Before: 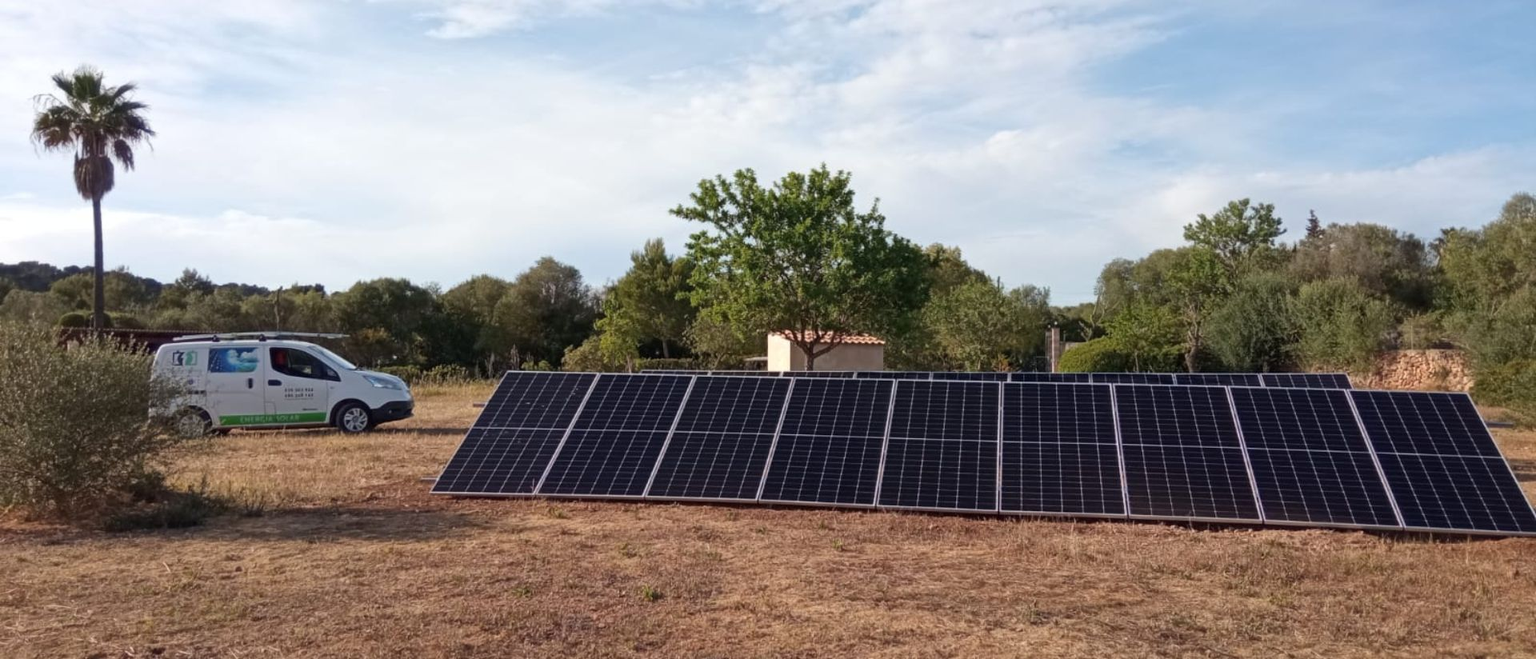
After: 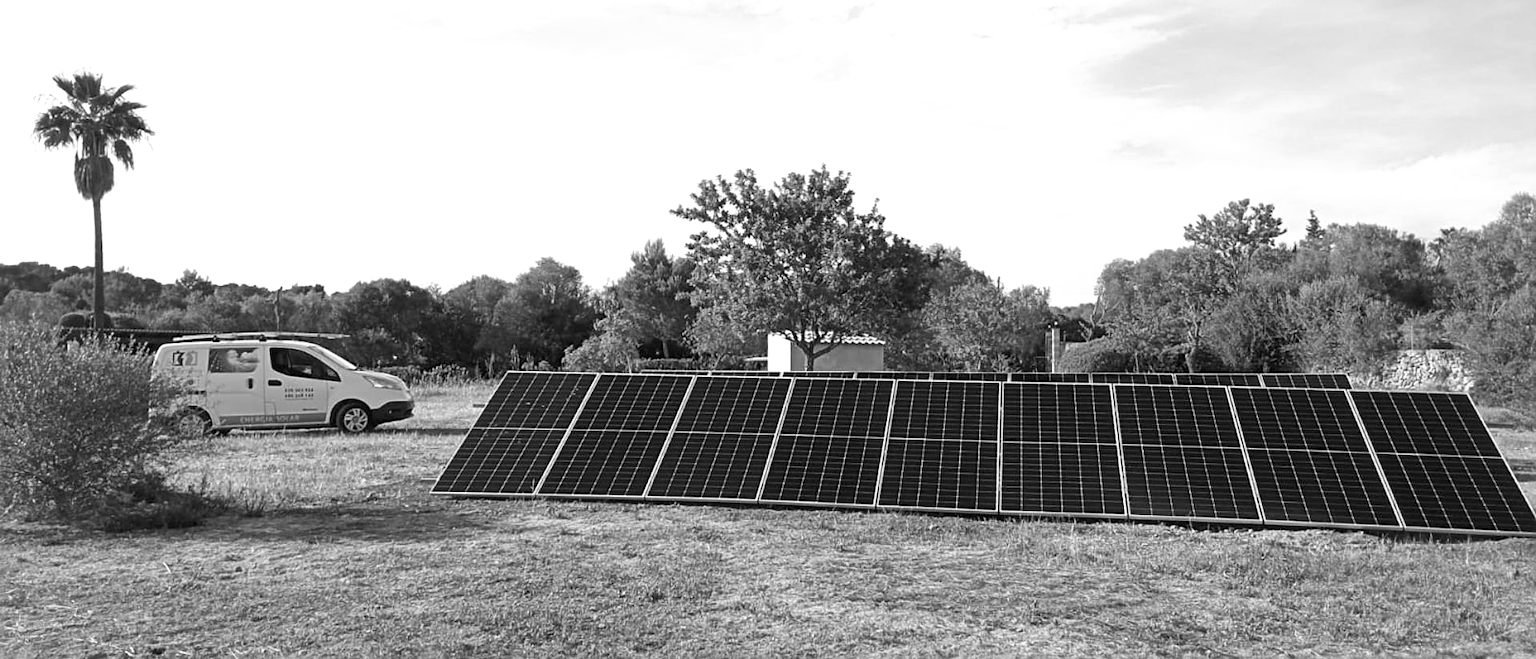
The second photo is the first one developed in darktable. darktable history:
velvia: strength 9.25%
monochrome: on, module defaults
white balance: red 0.984, blue 1.059
sharpen: on, module defaults
exposure: exposure 0.74 EV, compensate highlight preservation false
